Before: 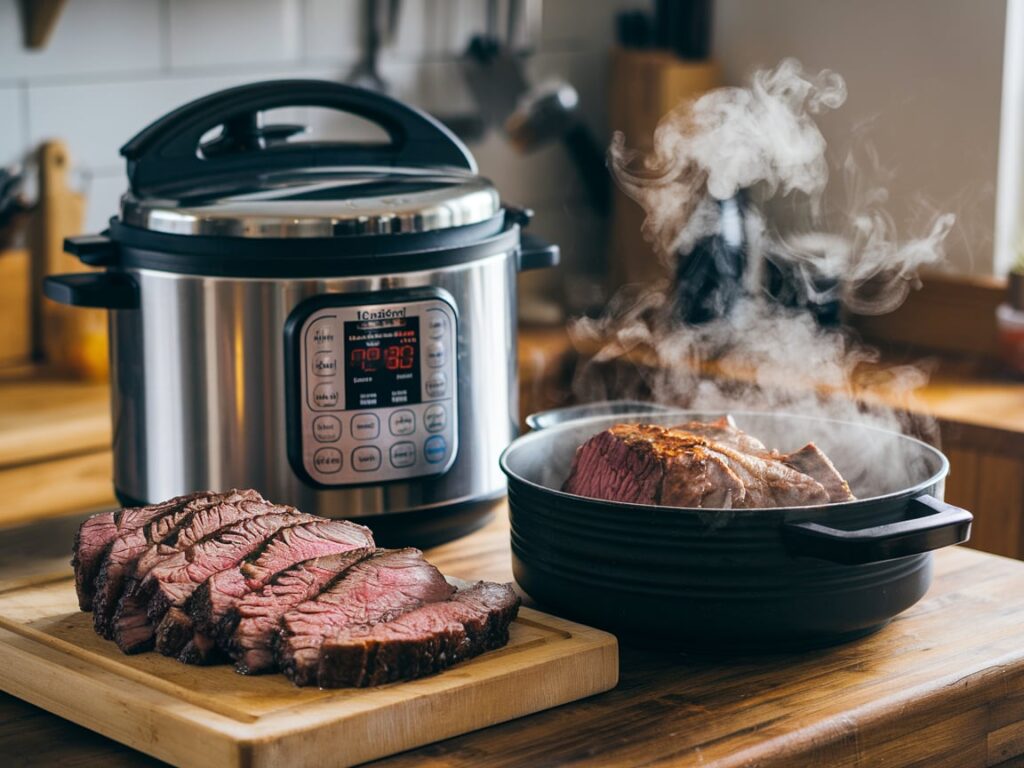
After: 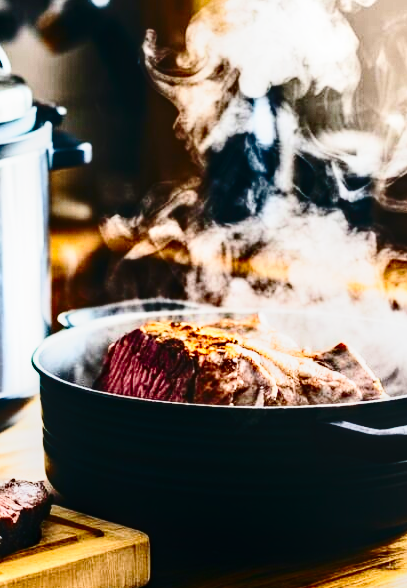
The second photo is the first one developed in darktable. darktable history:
exposure: compensate highlight preservation false
contrast brightness saturation: contrast 0.32, brightness -0.08, saturation 0.17
local contrast: on, module defaults
base curve: curves: ch0 [(0, 0) (0.032, 0.037) (0.105, 0.228) (0.435, 0.76) (0.856, 0.983) (1, 1)], preserve colors none
haze removal: compatibility mode true, adaptive false
crop: left 45.721%, top 13.393%, right 14.118%, bottom 10.01%
tone equalizer: -8 EV -0.75 EV, -7 EV -0.7 EV, -6 EV -0.6 EV, -5 EV -0.4 EV, -3 EV 0.4 EV, -2 EV 0.6 EV, -1 EV 0.7 EV, +0 EV 0.75 EV, edges refinement/feathering 500, mask exposure compensation -1.57 EV, preserve details no
